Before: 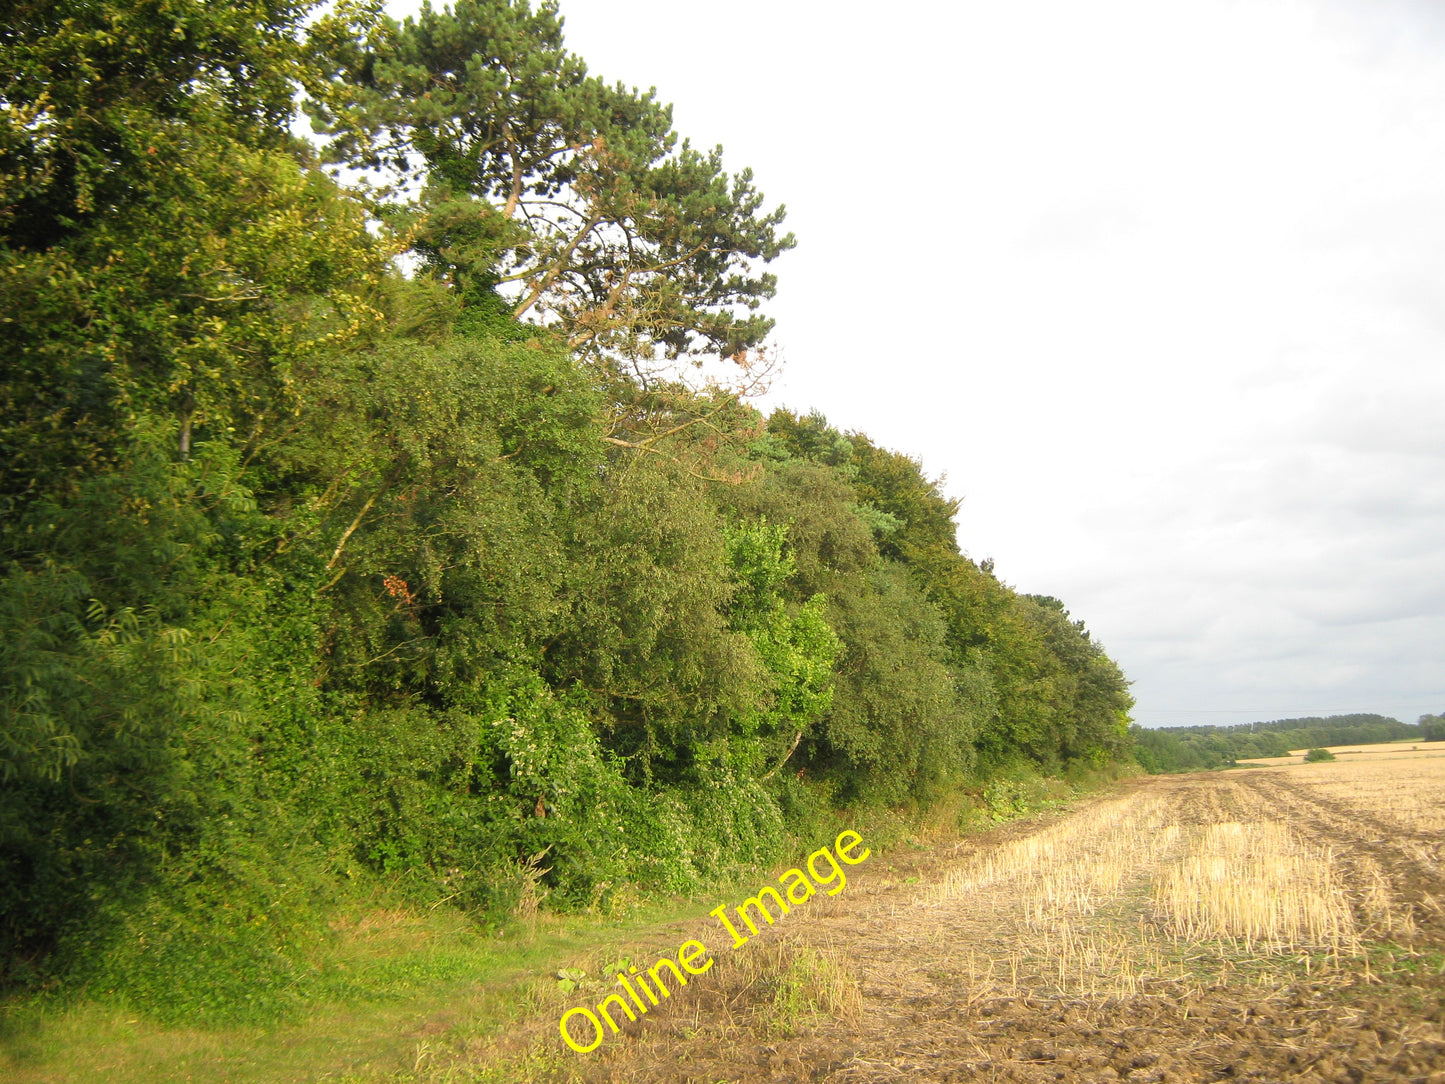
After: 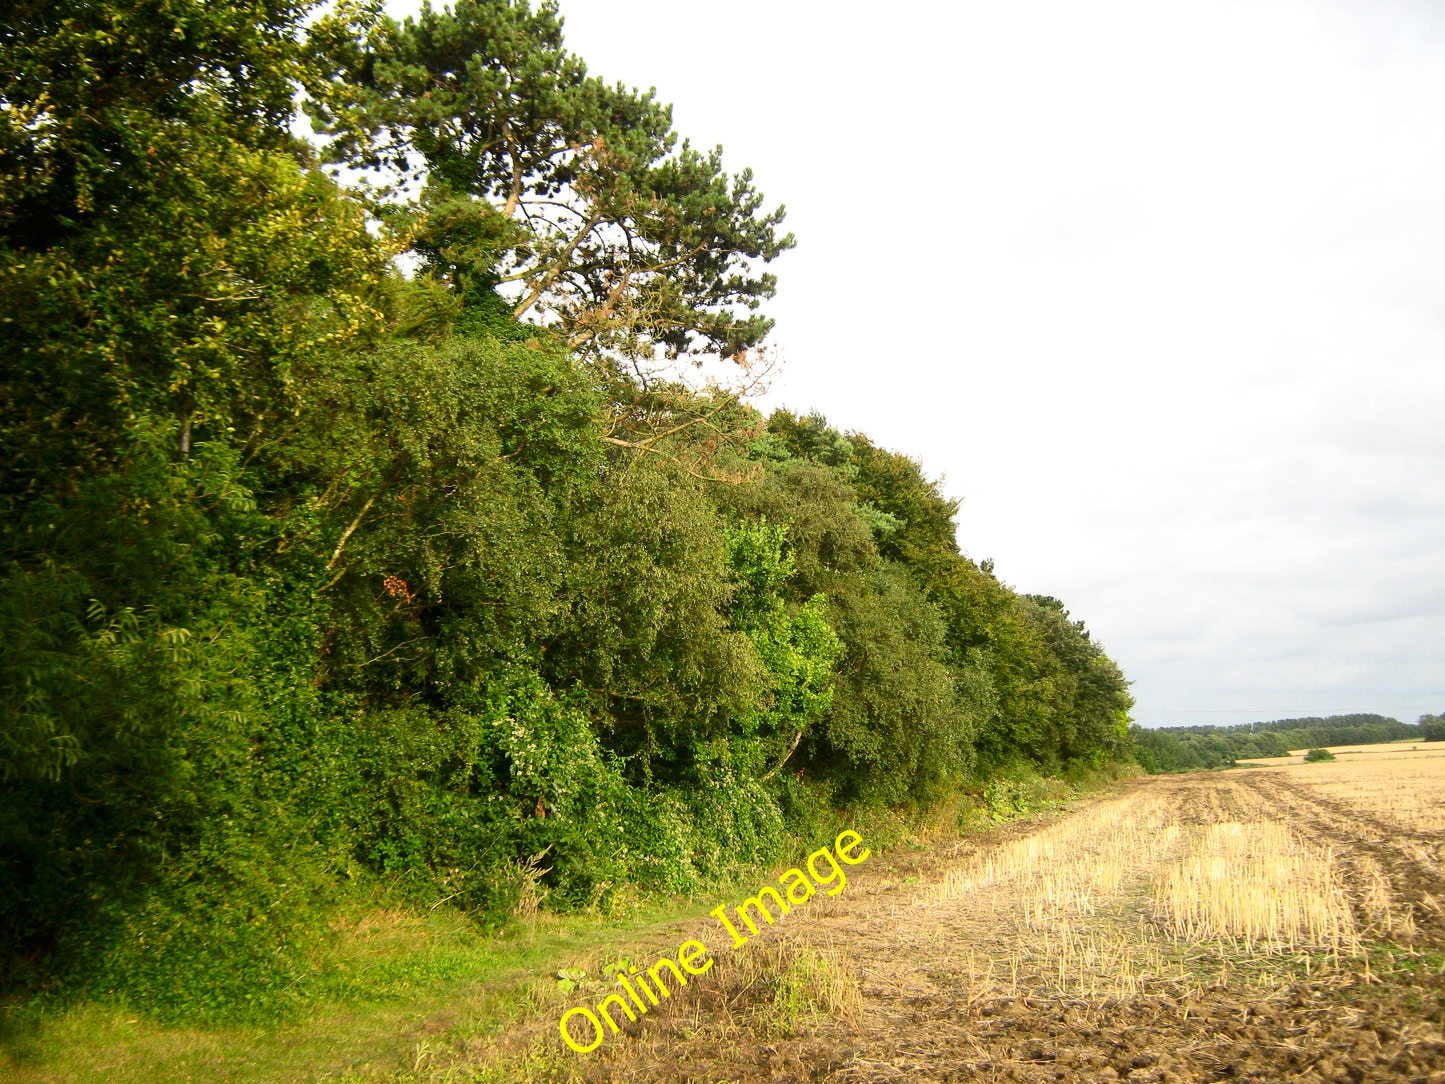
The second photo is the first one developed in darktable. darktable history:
contrast brightness saturation: contrast 0.202, brightness -0.107, saturation 0.099
